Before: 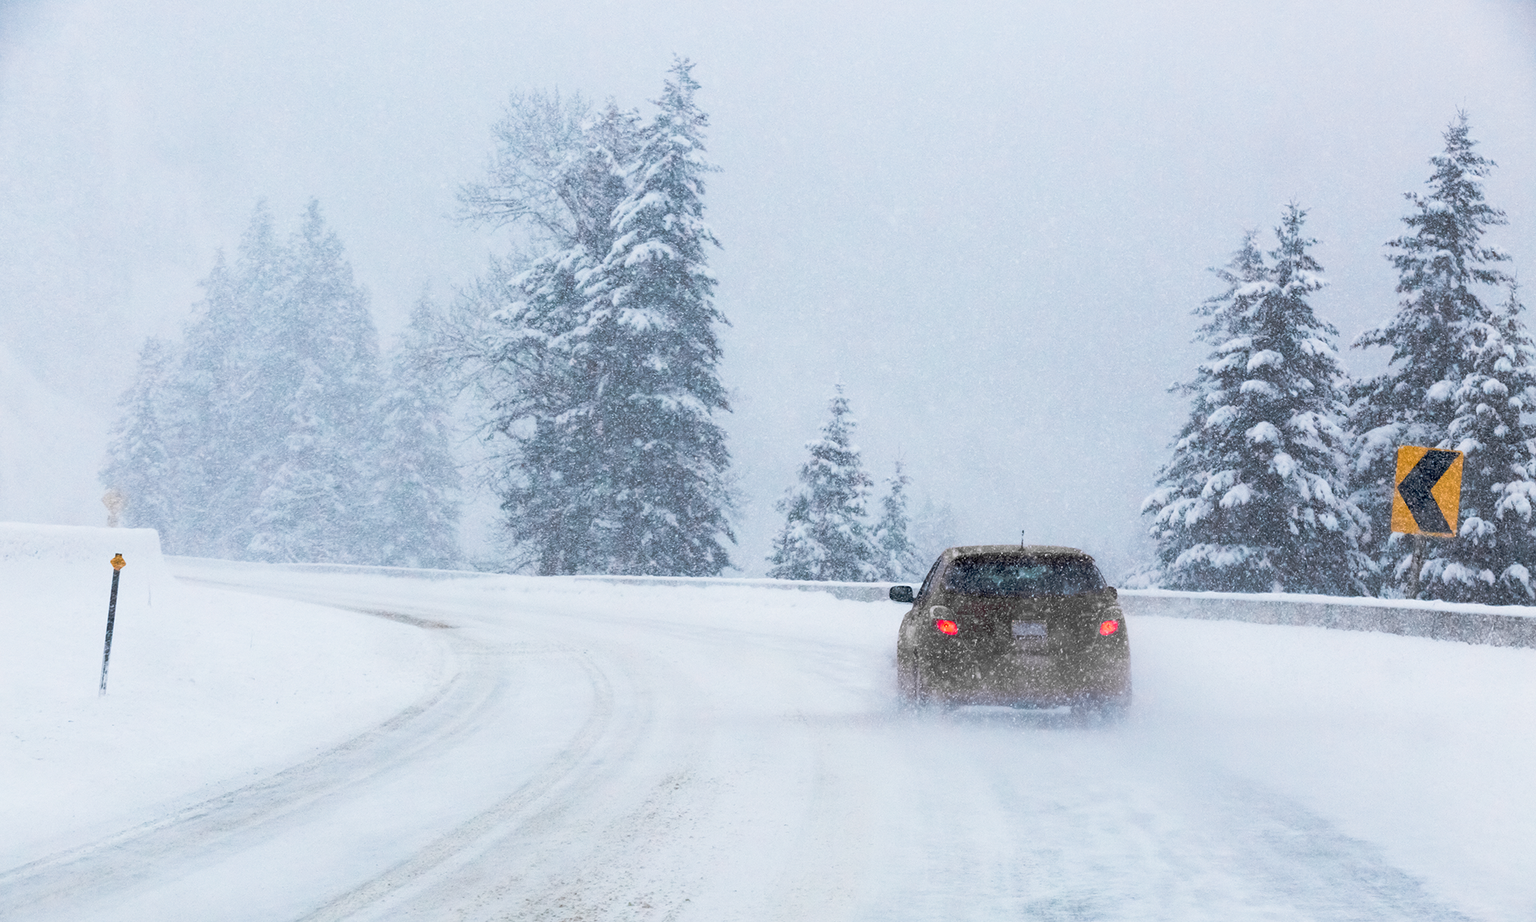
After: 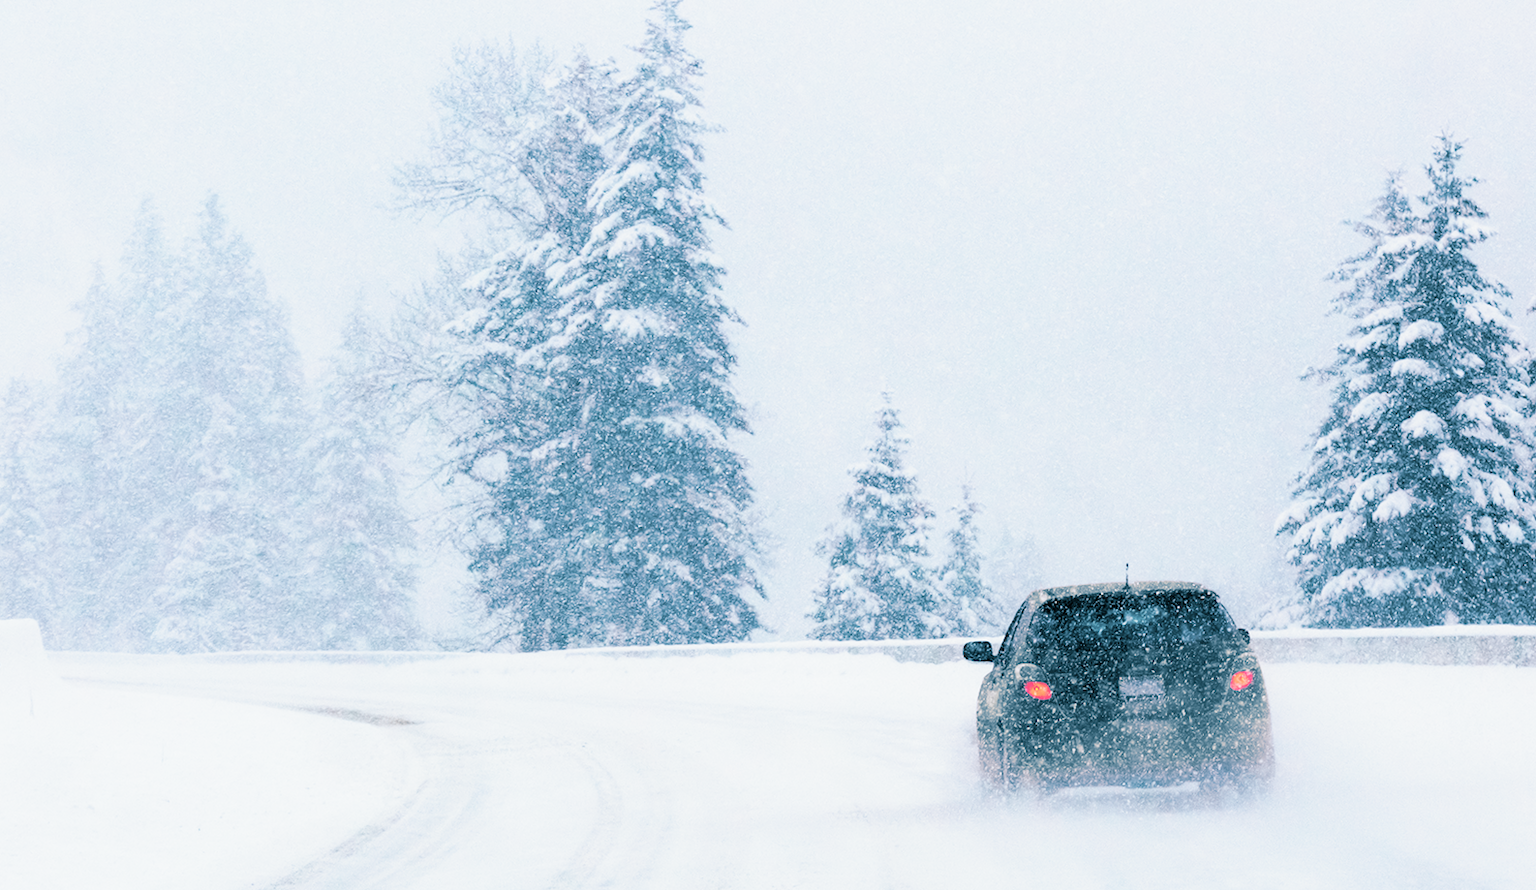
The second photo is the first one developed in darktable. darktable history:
crop and rotate: left 7.196%, top 4.574%, right 10.605%, bottom 13.178%
base curve: curves: ch0 [(0, 0) (0.036, 0.025) (0.121, 0.166) (0.206, 0.329) (0.605, 0.79) (1, 1)], preserve colors none
rotate and perspective: rotation -3°, crop left 0.031, crop right 0.968, crop top 0.07, crop bottom 0.93
split-toning: shadows › hue 212.4°, balance -70
